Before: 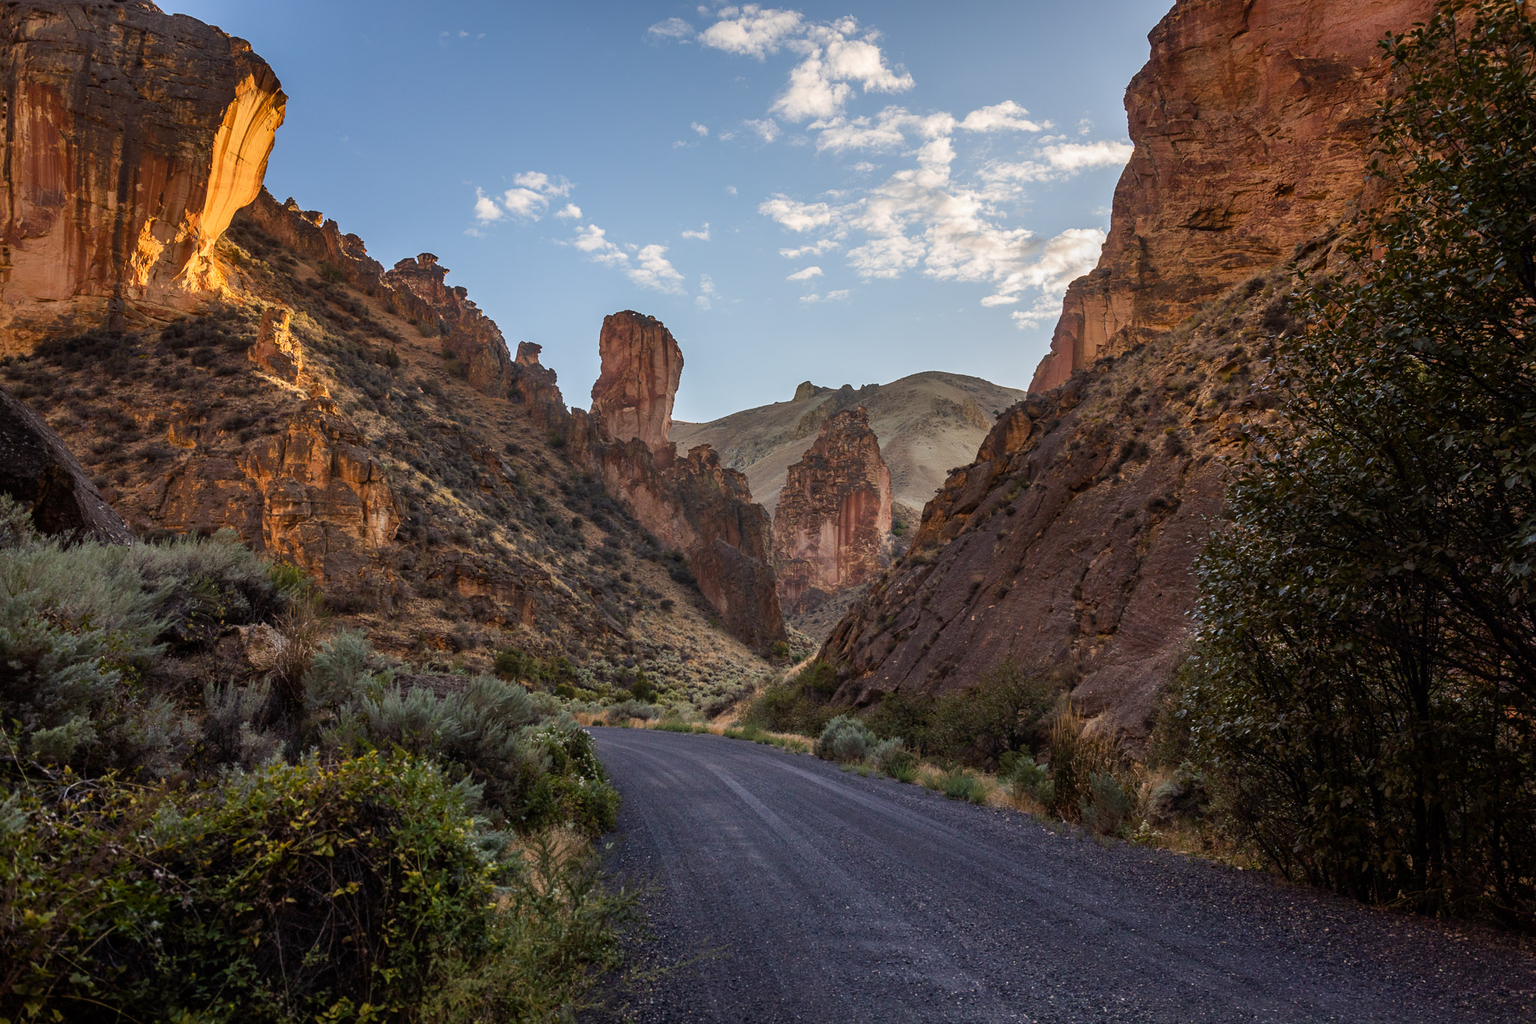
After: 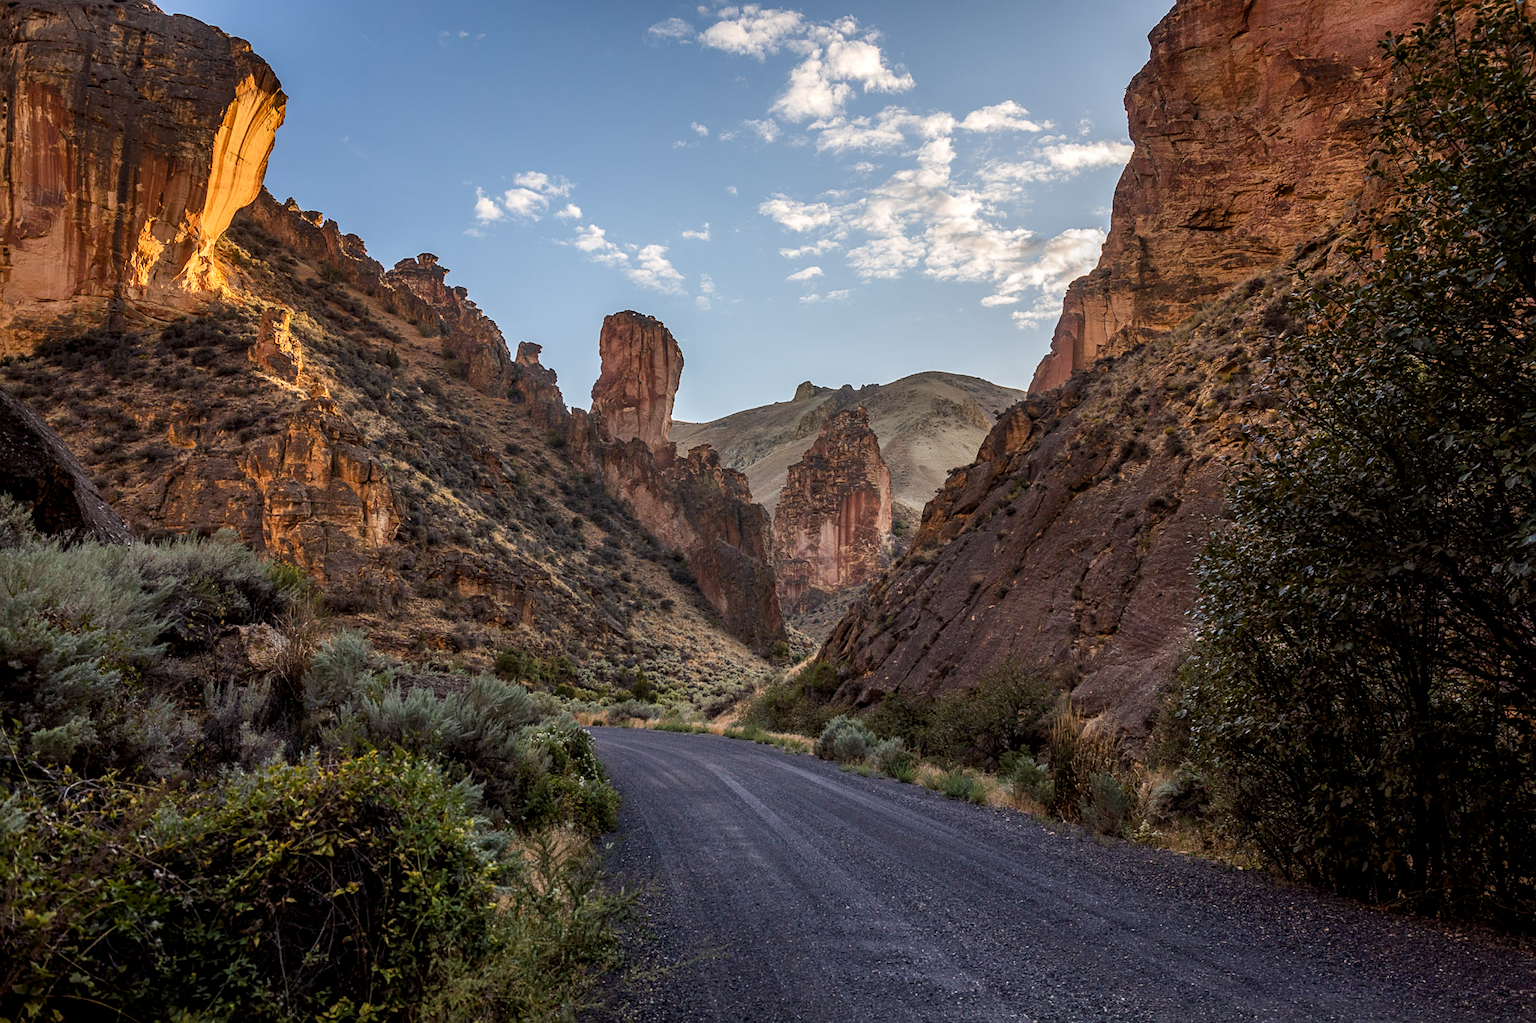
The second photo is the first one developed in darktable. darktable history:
local contrast: on, module defaults
sharpen: amount 0.215
